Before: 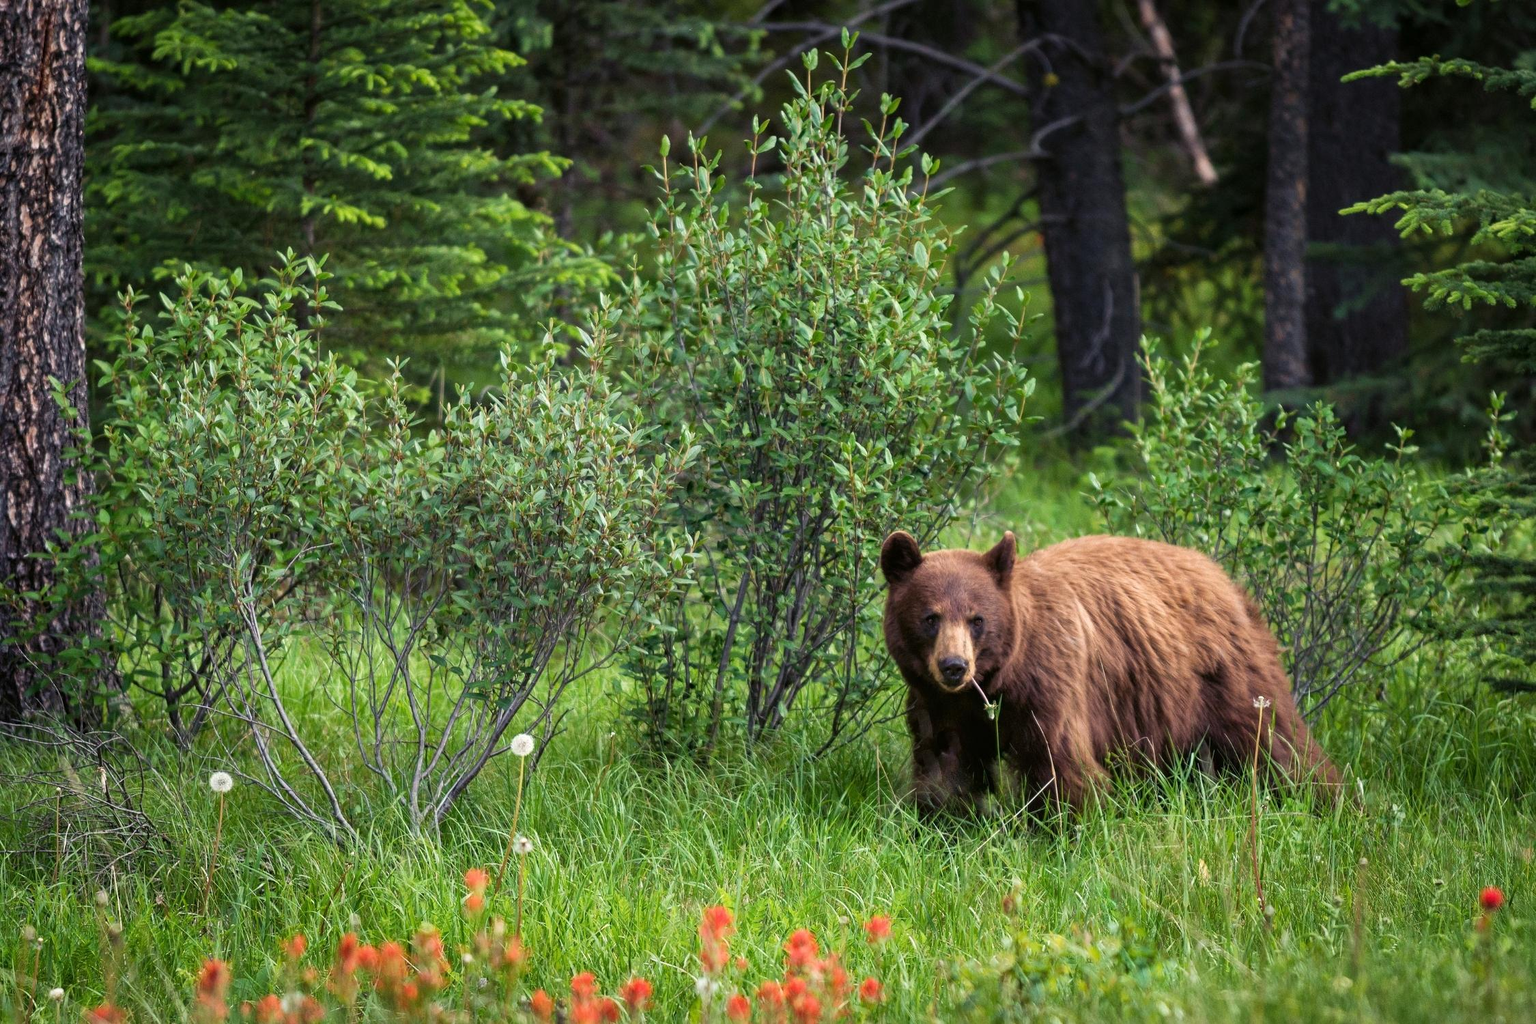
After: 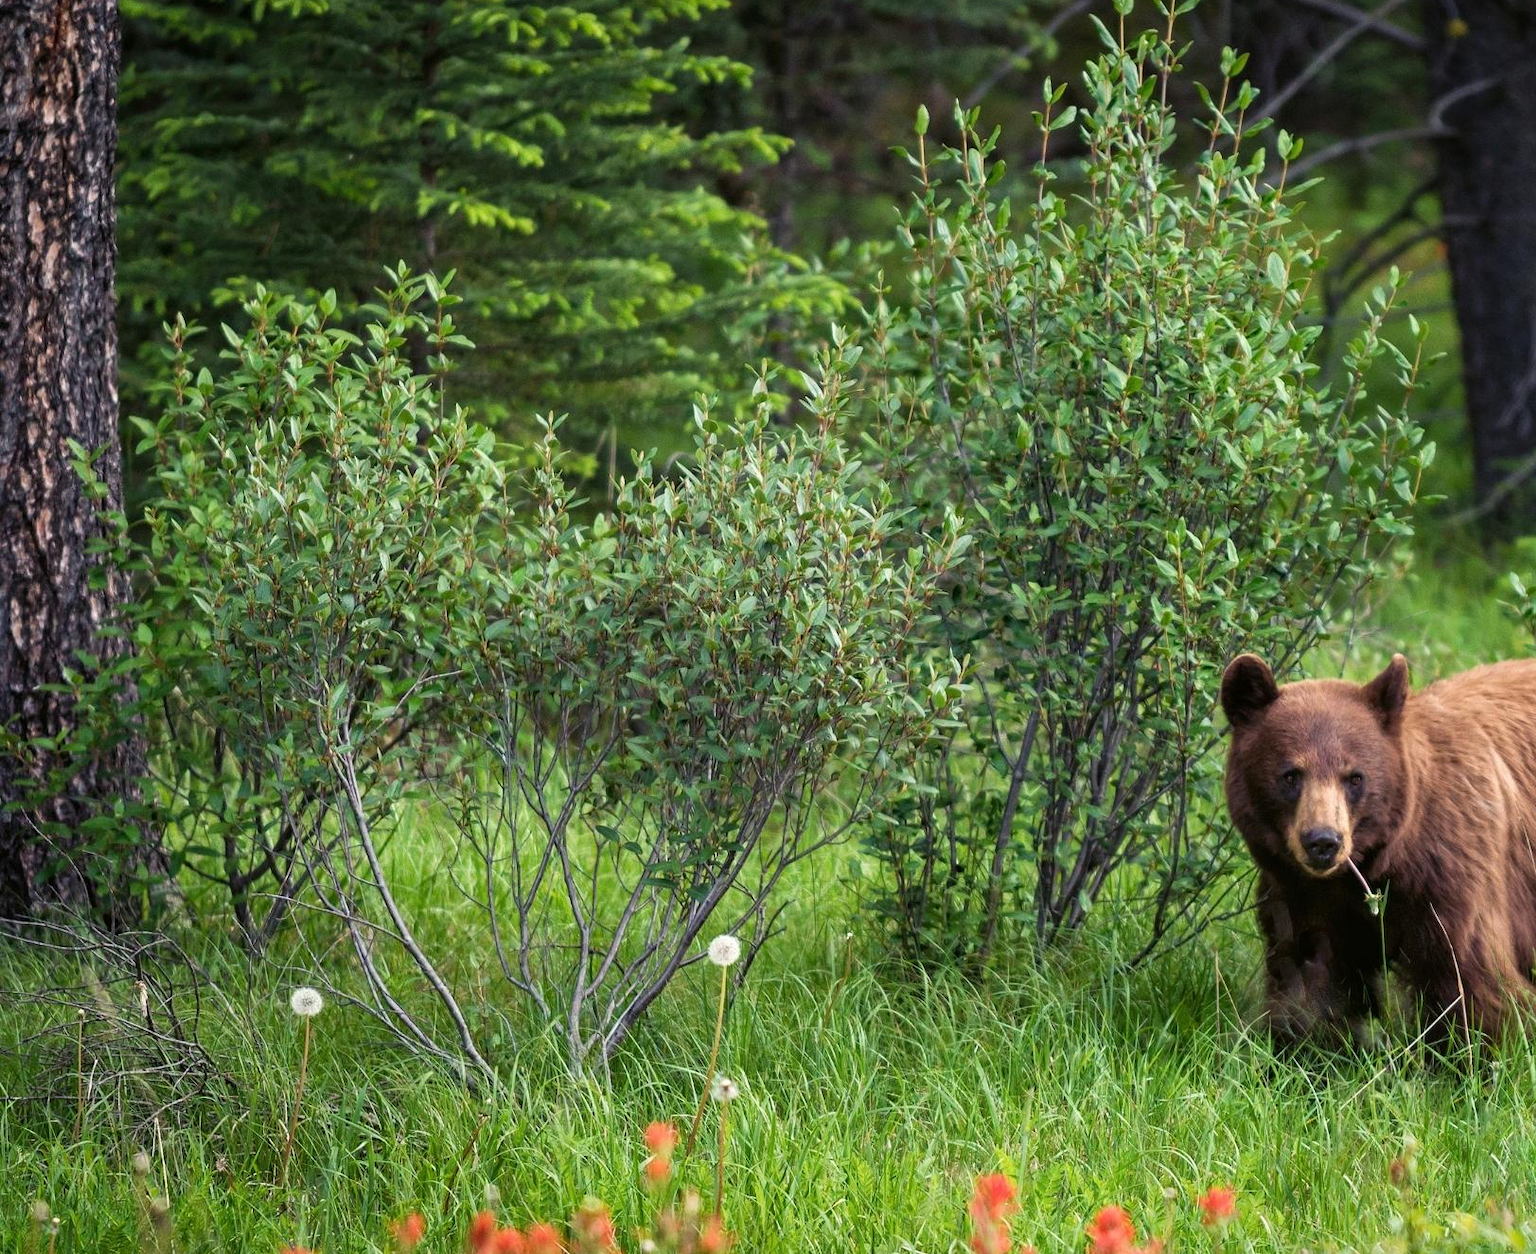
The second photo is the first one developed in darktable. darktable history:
crop: top 5.812%, right 27.859%, bottom 5.78%
